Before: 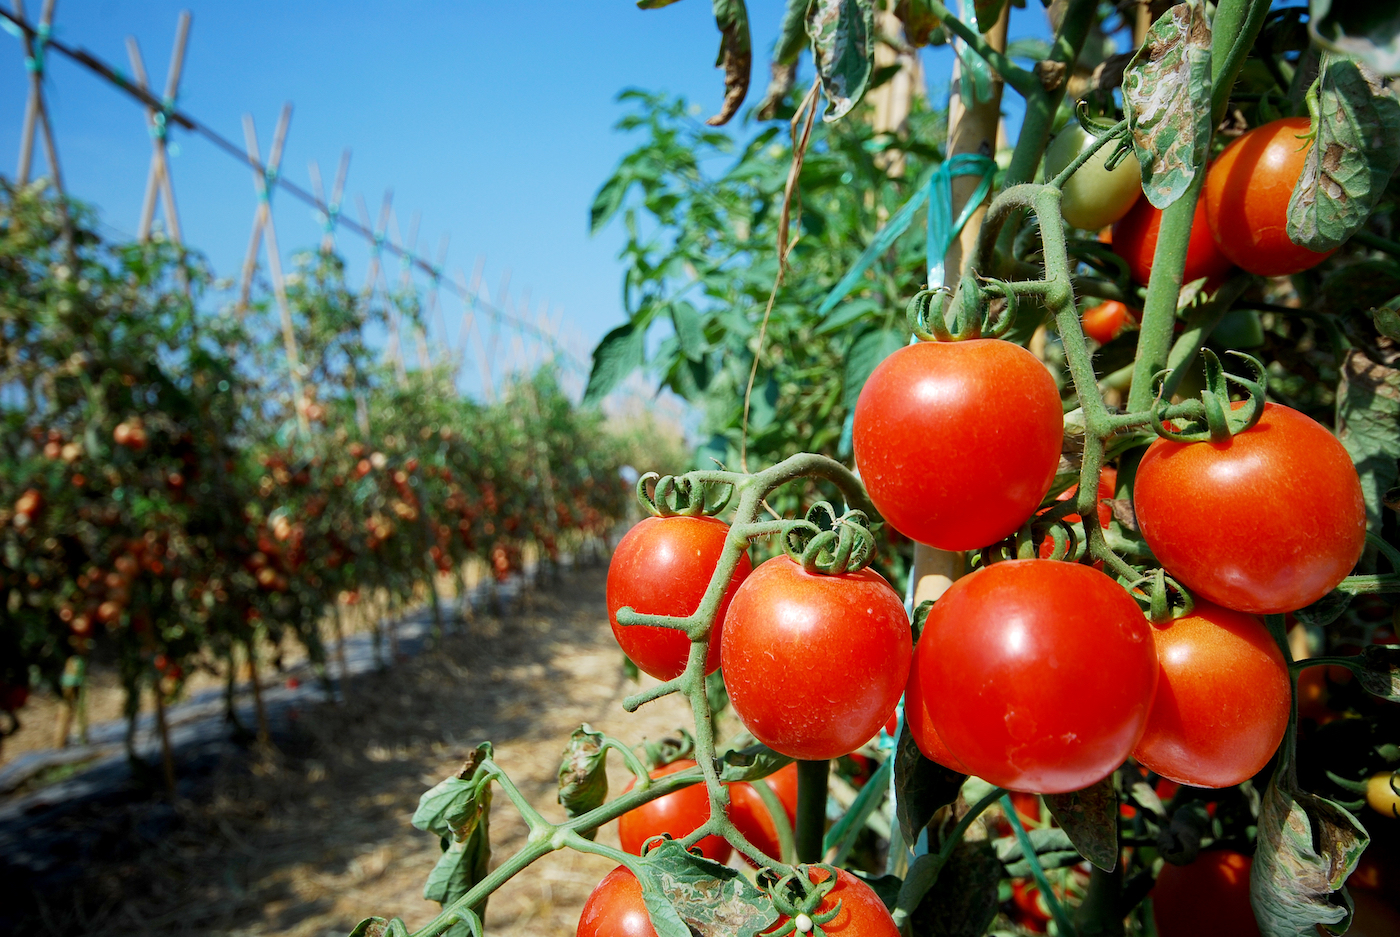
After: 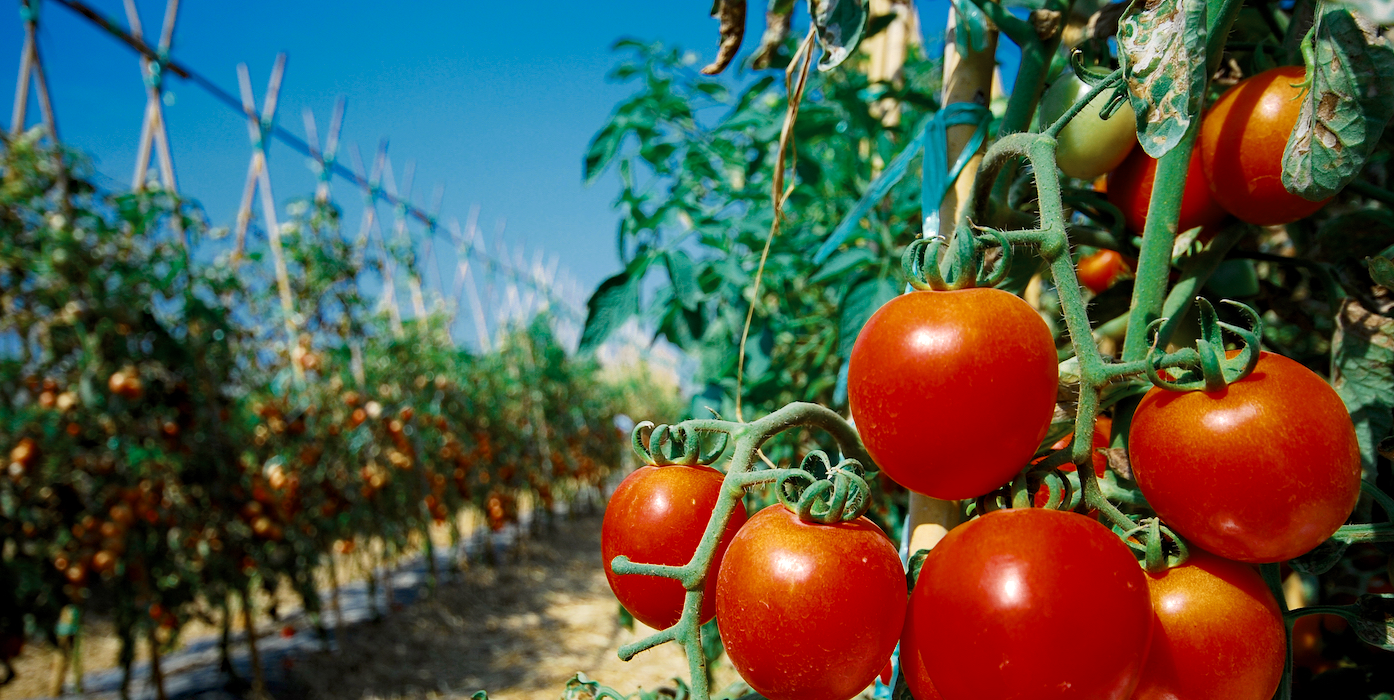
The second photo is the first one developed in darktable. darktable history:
contrast brightness saturation: contrast 0.15, brightness 0.05
haze removal: strength 0.29, distance 0.25, compatibility mode true, adaptive false
color balance rgb: perceptual saturation grading › global saturation 30%, global vibrance 20%
color zones: curves: ch0 [(0, 0.5) (0.125, 0.4) (0.25, 0.5) (0.375, 0.4) (0.5, 0.4) (0.625, 0.35) (0.75, 0.35) (0.875, 0.5)]; ch1 [(0, 0.35) (0.125, 0.45) (0.25, 0.35) (0.375, 0.35) (0.5, 0.35) (0.625, 0.35) (0.75, 0.45) (0.875, 0.35)]; ch2 [(0, 0.6) (0.125, 0.5) (0.25, 0.5) (0.375, 0.6) (0.5, 0.6) (0.625, 0.5) (0.75, 0.5) (0.875, 0.5)]
crop: left 0.387%, top 5.469%, bottom 19.809%
